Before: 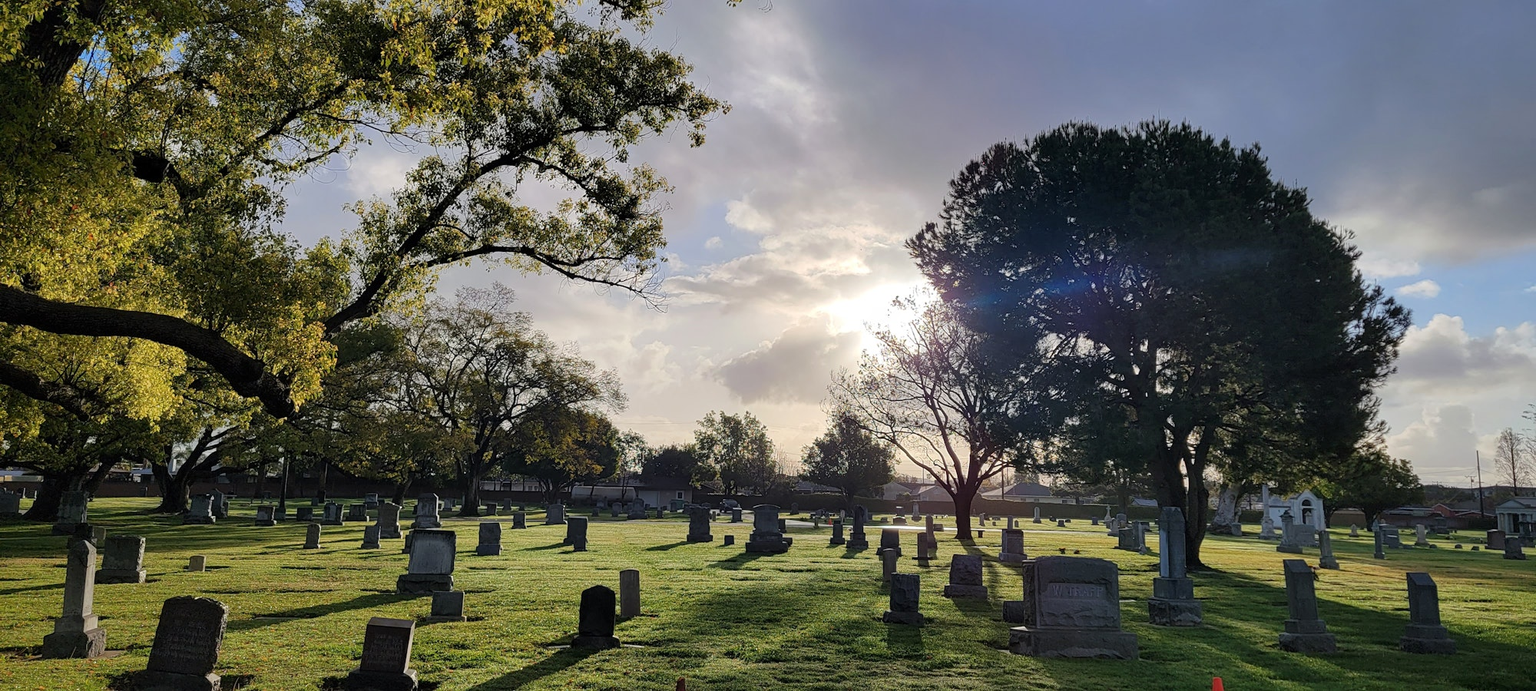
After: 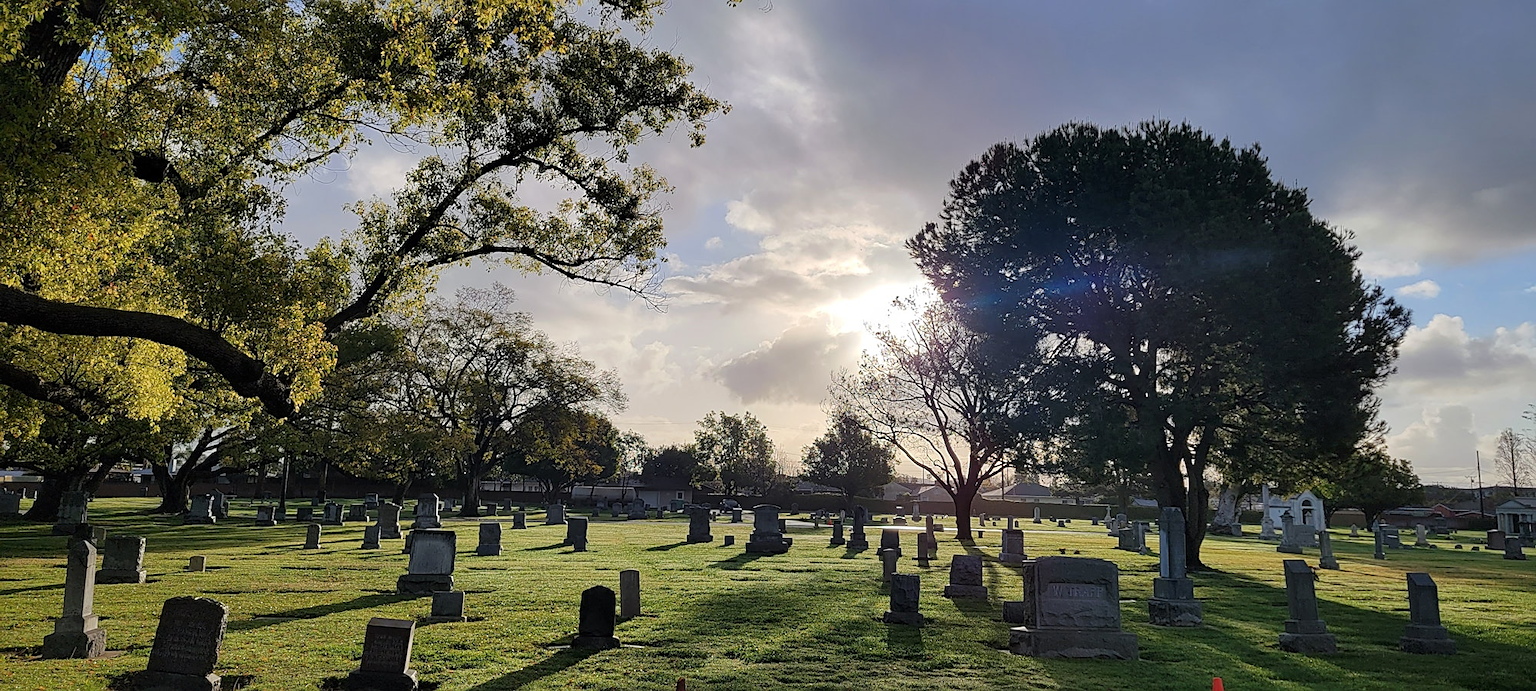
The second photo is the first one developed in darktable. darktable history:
sharpen: radius 1.888, amount 0.396, threshold 1.288
